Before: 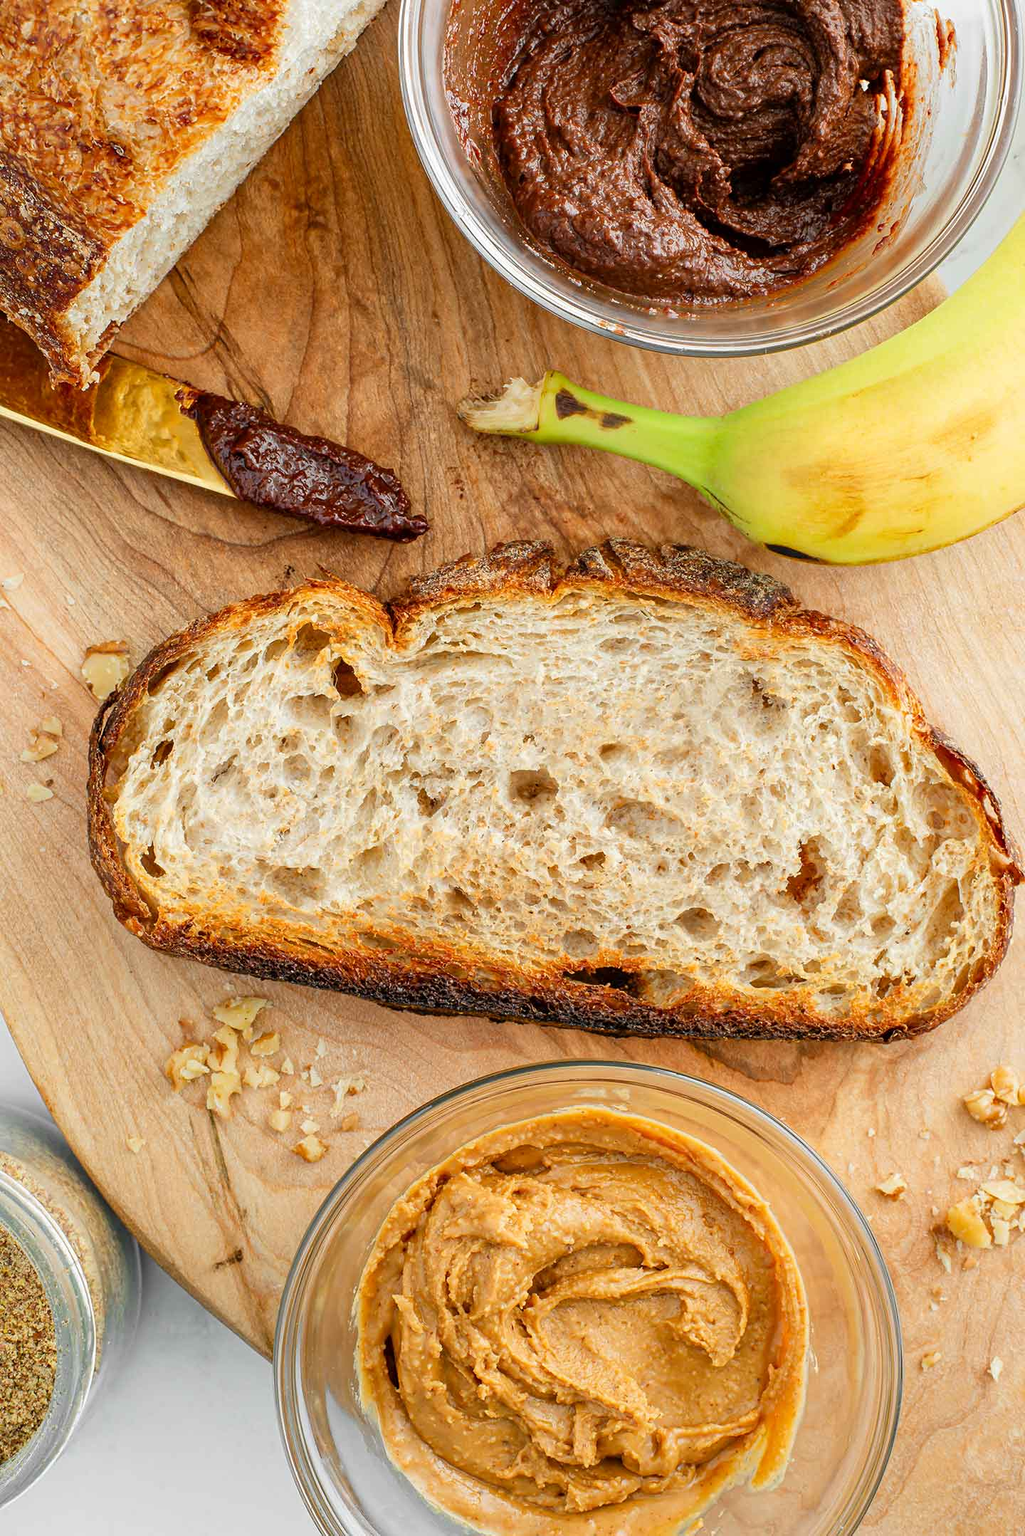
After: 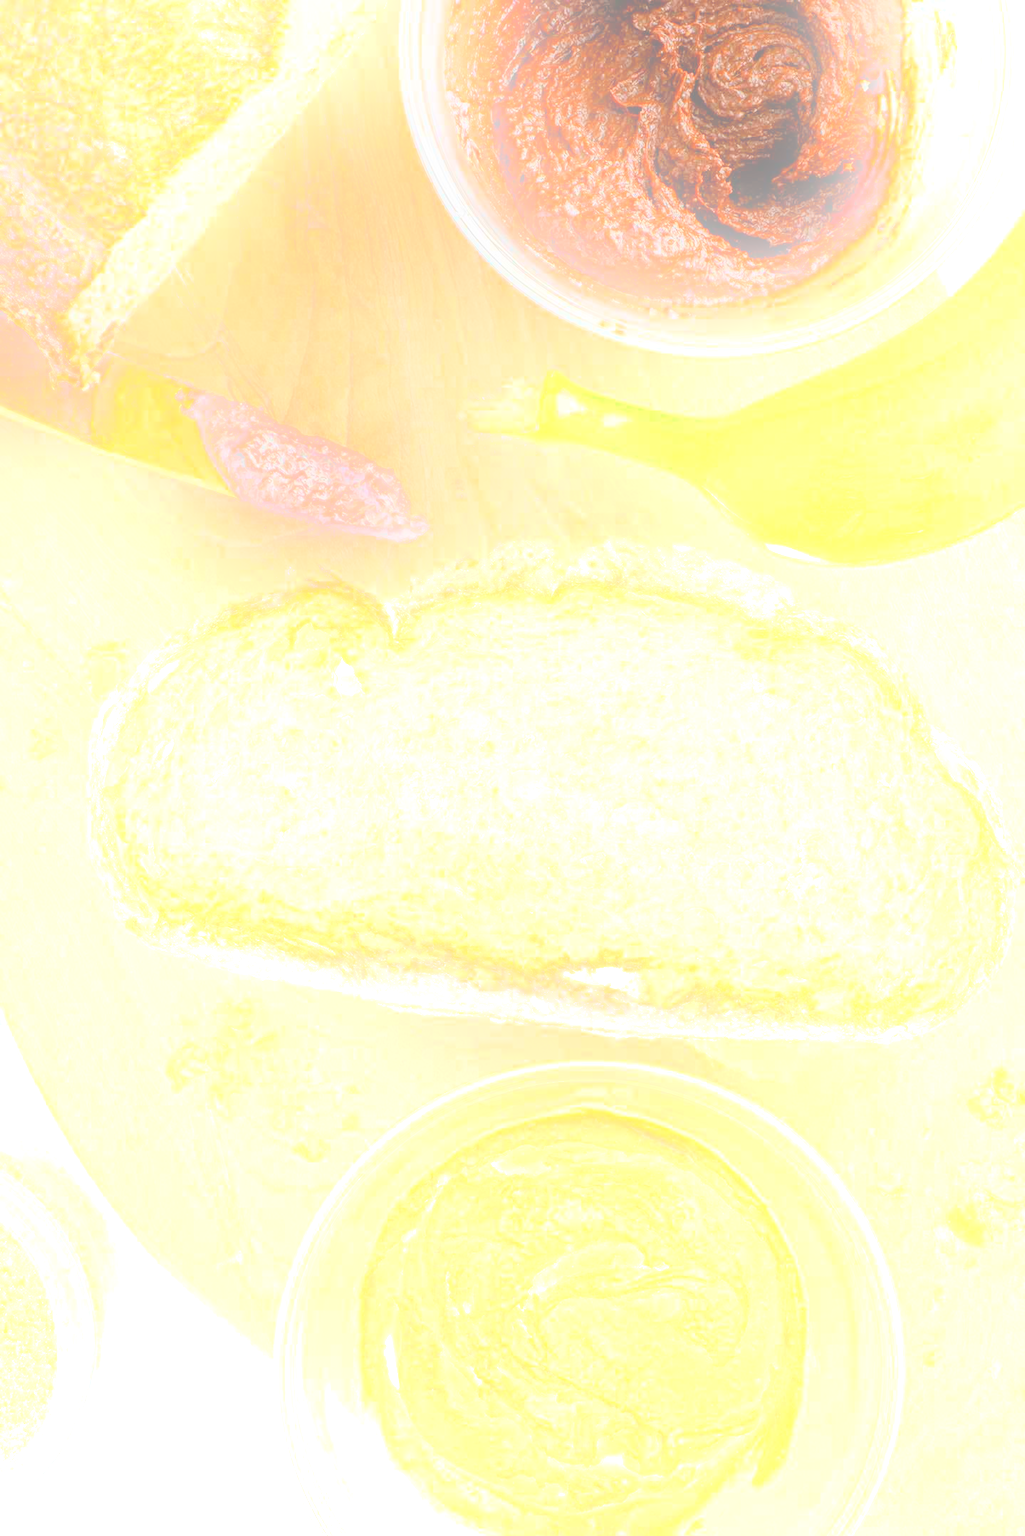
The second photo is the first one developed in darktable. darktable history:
bloom: size 25%, threshold 5%, strength 90%
local contrast: detail 110%
